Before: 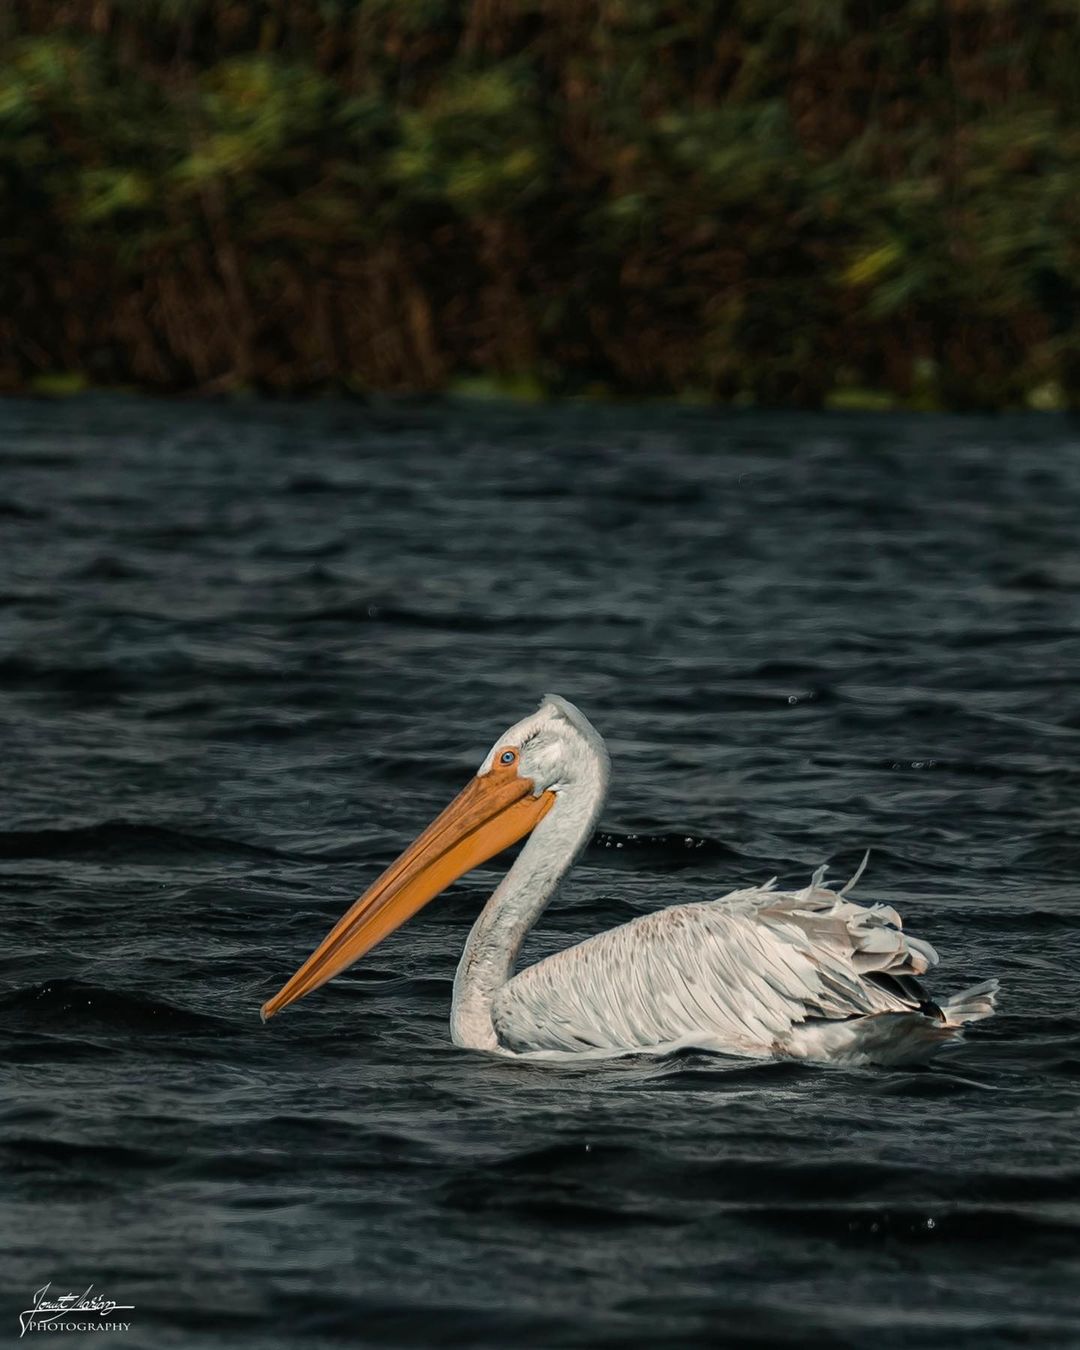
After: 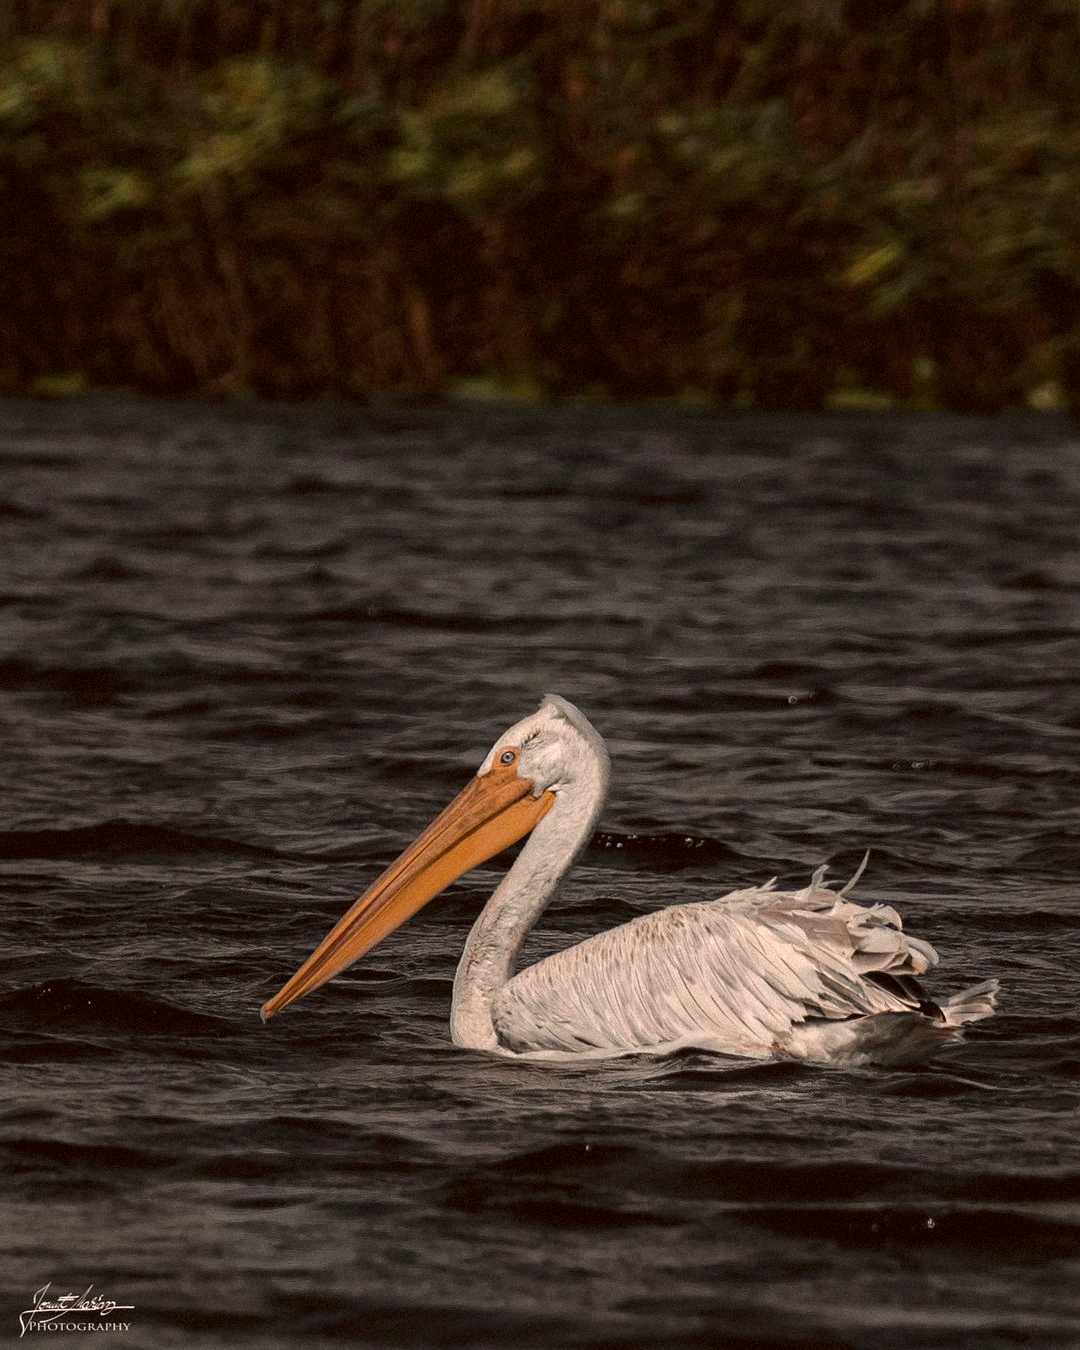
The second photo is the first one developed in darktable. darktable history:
rotate and perspective: automatic cropping off
color correction: highlights a* 10.21, highlights b* 9.79, shadows a* 8.61, shadows b* 7.88, saturation 0.8
grain: mid-tones bias 0%
